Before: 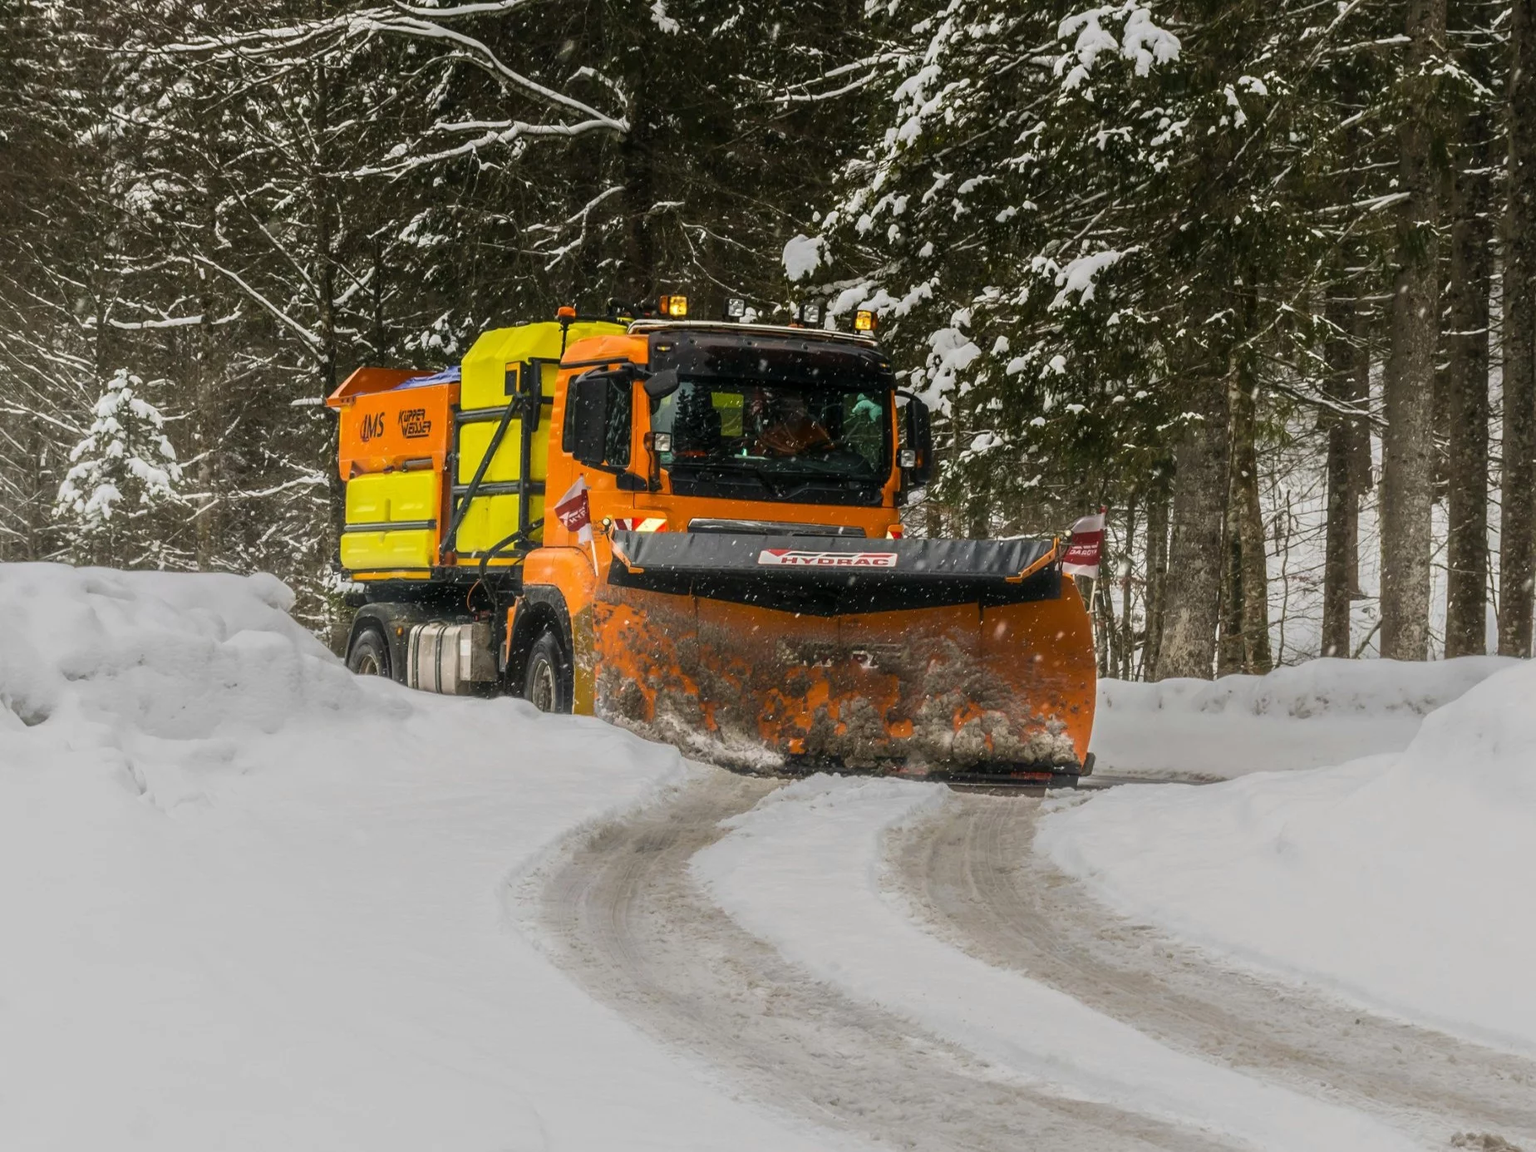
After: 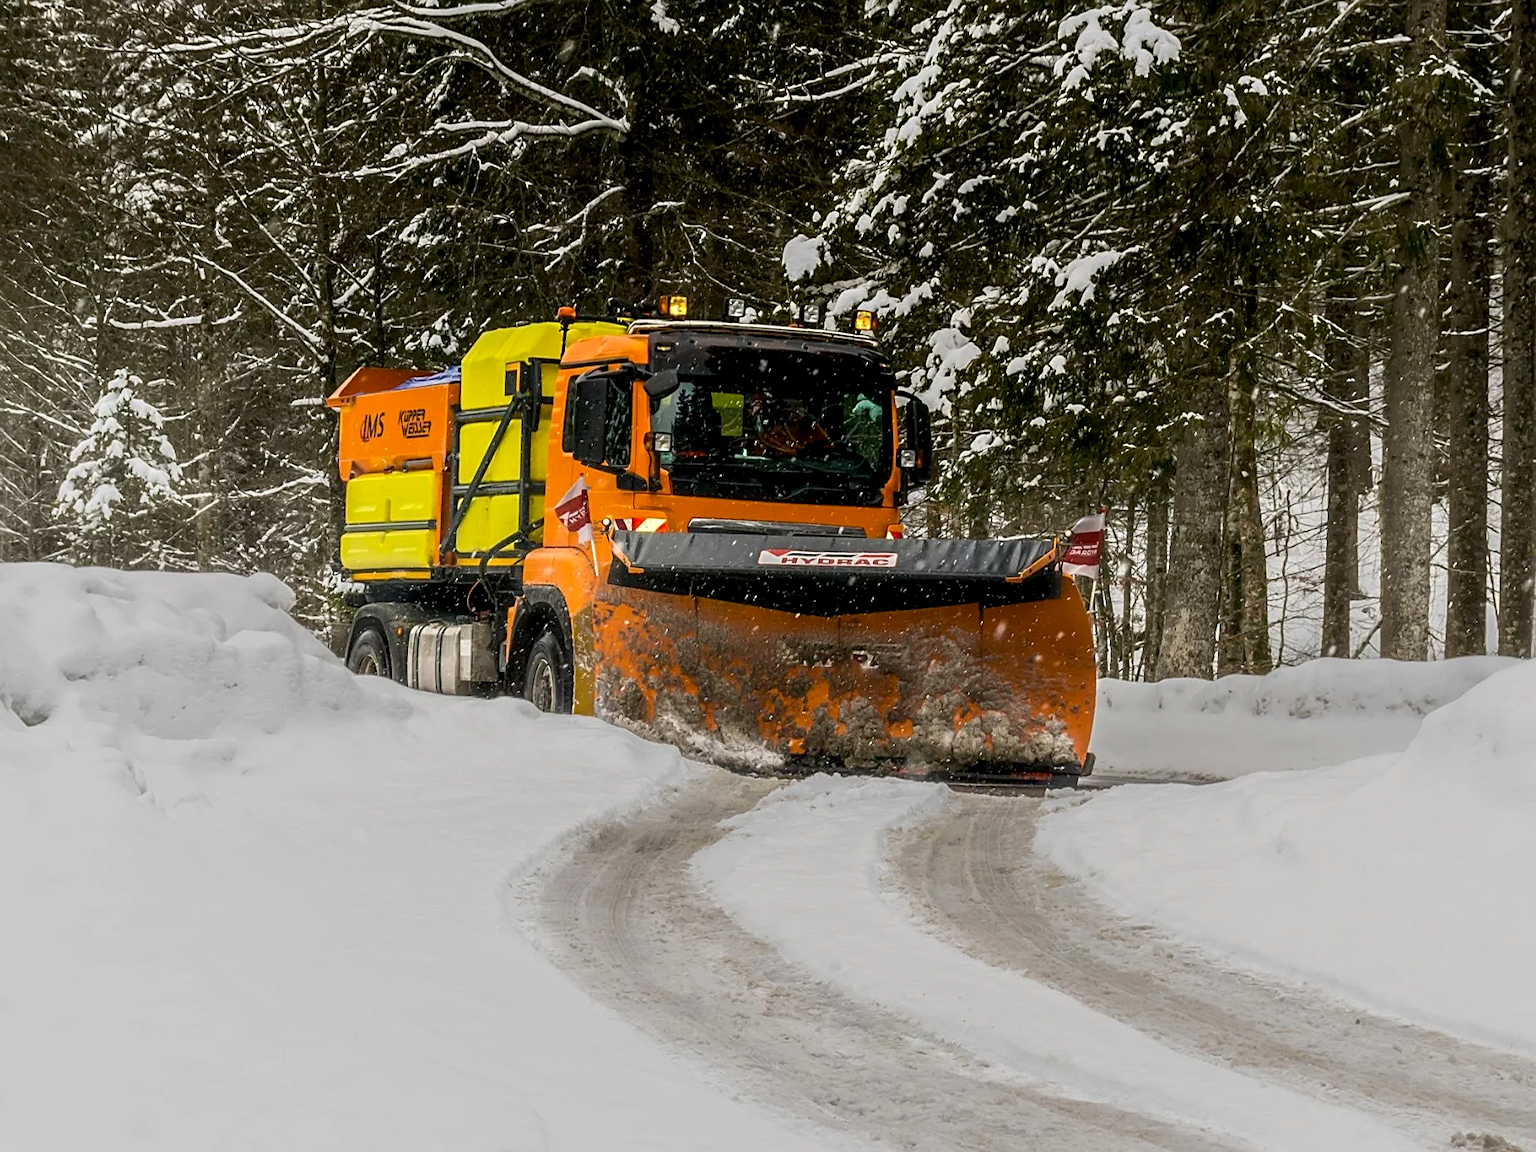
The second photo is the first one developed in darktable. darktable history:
sharpen: on, module defaults
exposure: black level correction 0.007, exposure 0.093 EV, compensate highlight preservation false
